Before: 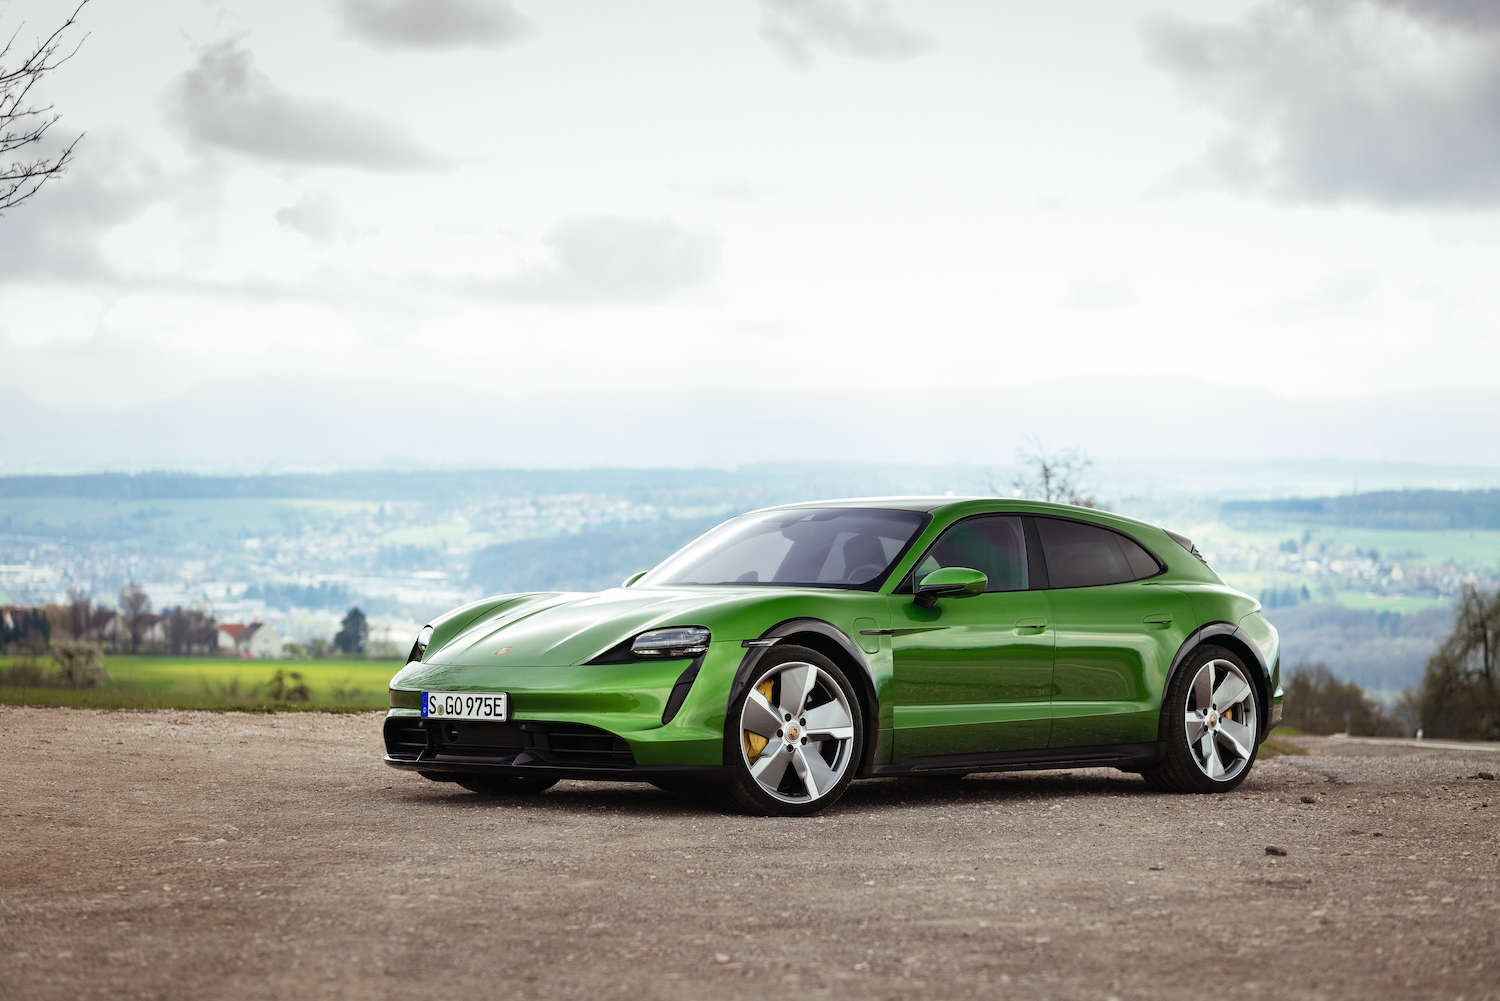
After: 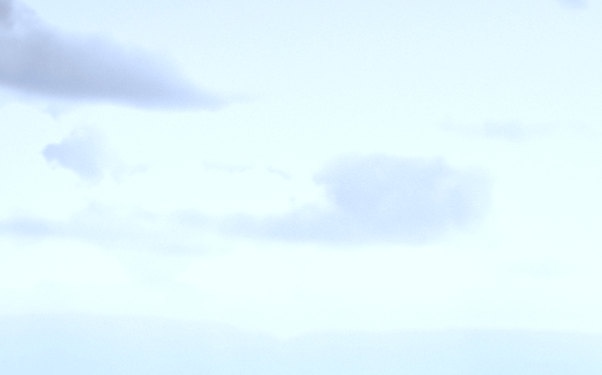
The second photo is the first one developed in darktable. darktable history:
rotate and perspective: rotation 0.174°, lens shift (vertical) 0.013, lens shift (horizontal) 0.019, shear 0.001, automatic cropping original format, crop left 0.007, crop right 0.991, crop top 0.016, crop bottom 0.997
contrast equalizer: octaves 7, y [[0.6 ×6], [0.55 ×6], [0 ×6], [0 ×6], [0 ×6]], mix 0.15
crop: left 15.452%, top 5.459%, right 43.956%, bottom 56.62%
haze removal: compatibility mode true, adaptive false
sharpen: on, module defaults
white balance: red 0.948, green 1.02, blue 1.176
local contrast: mode bilateral grid, contrast 20, coarseness 100, detail 150%, midtone range 0.2
